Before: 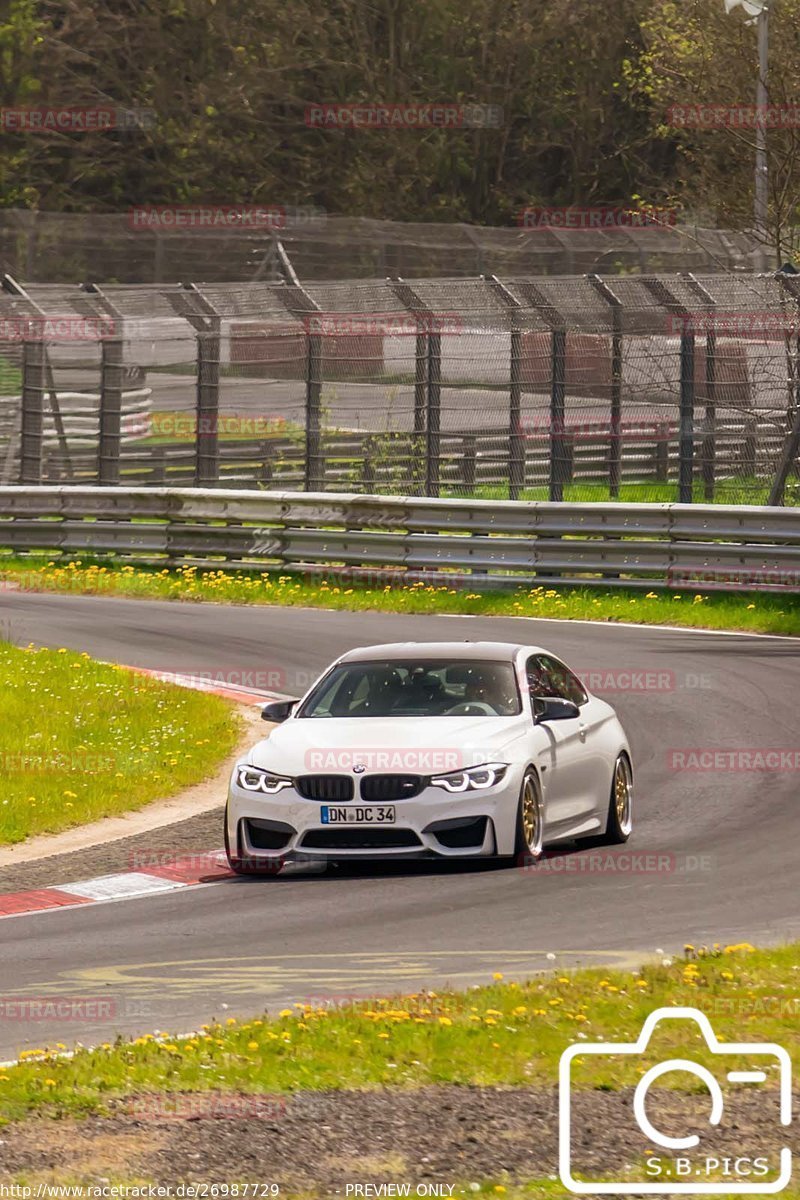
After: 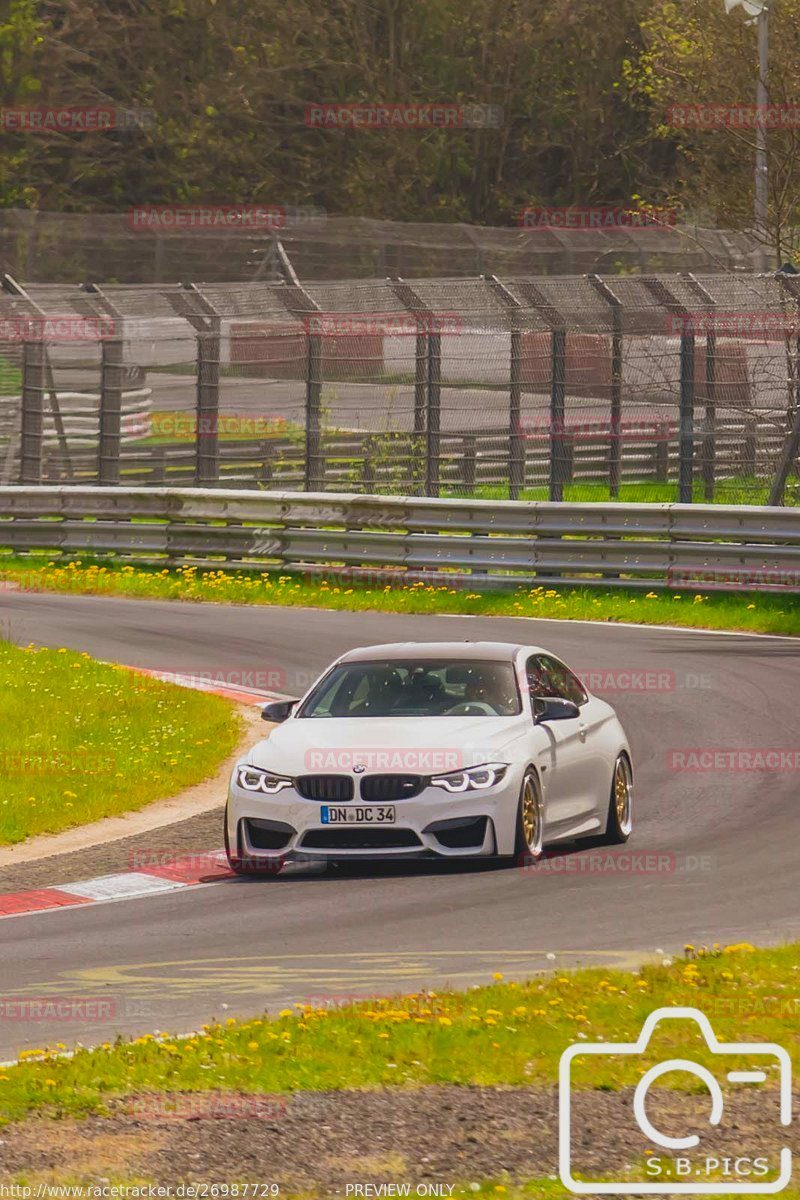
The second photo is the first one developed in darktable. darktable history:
contrast brightness saturation: contrast -0.173, saturation 0.187
